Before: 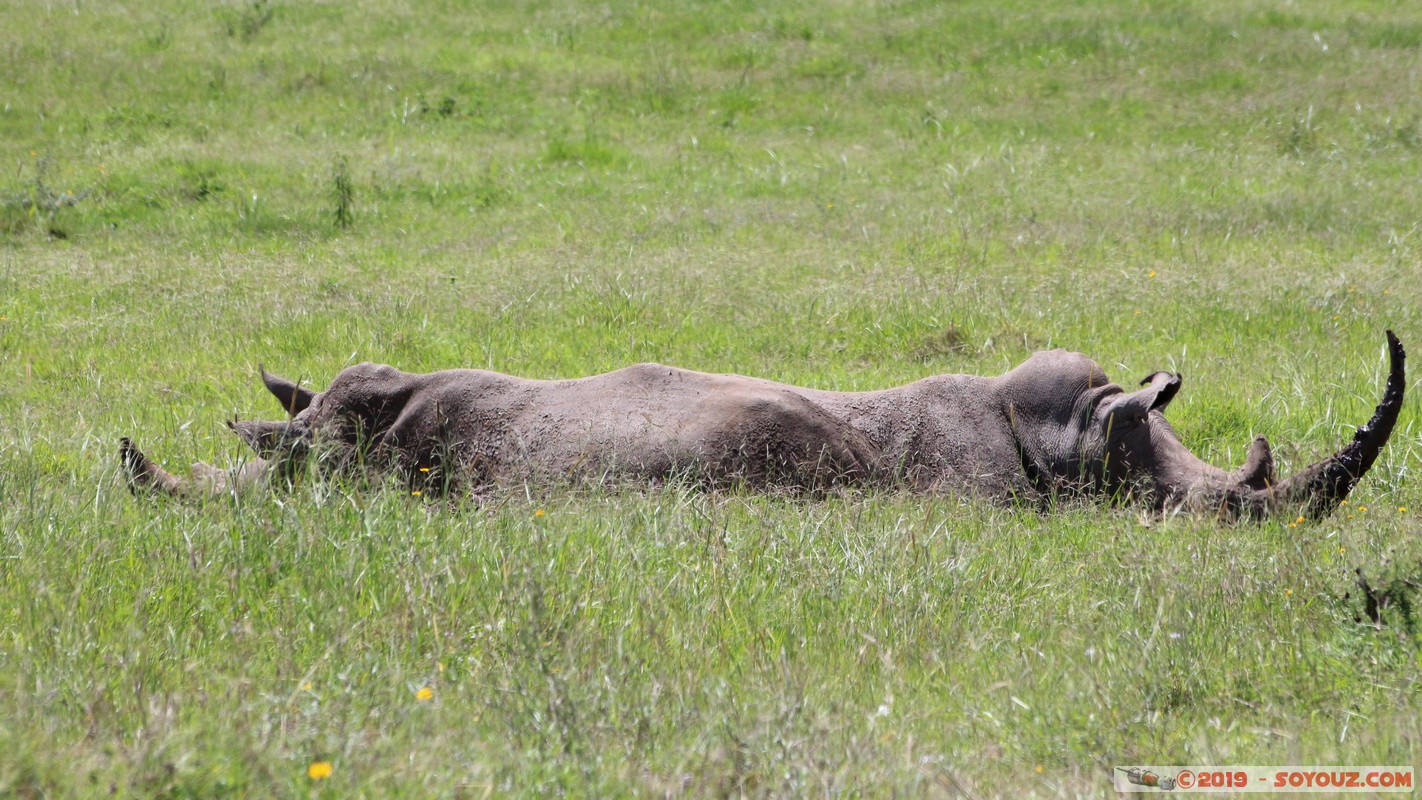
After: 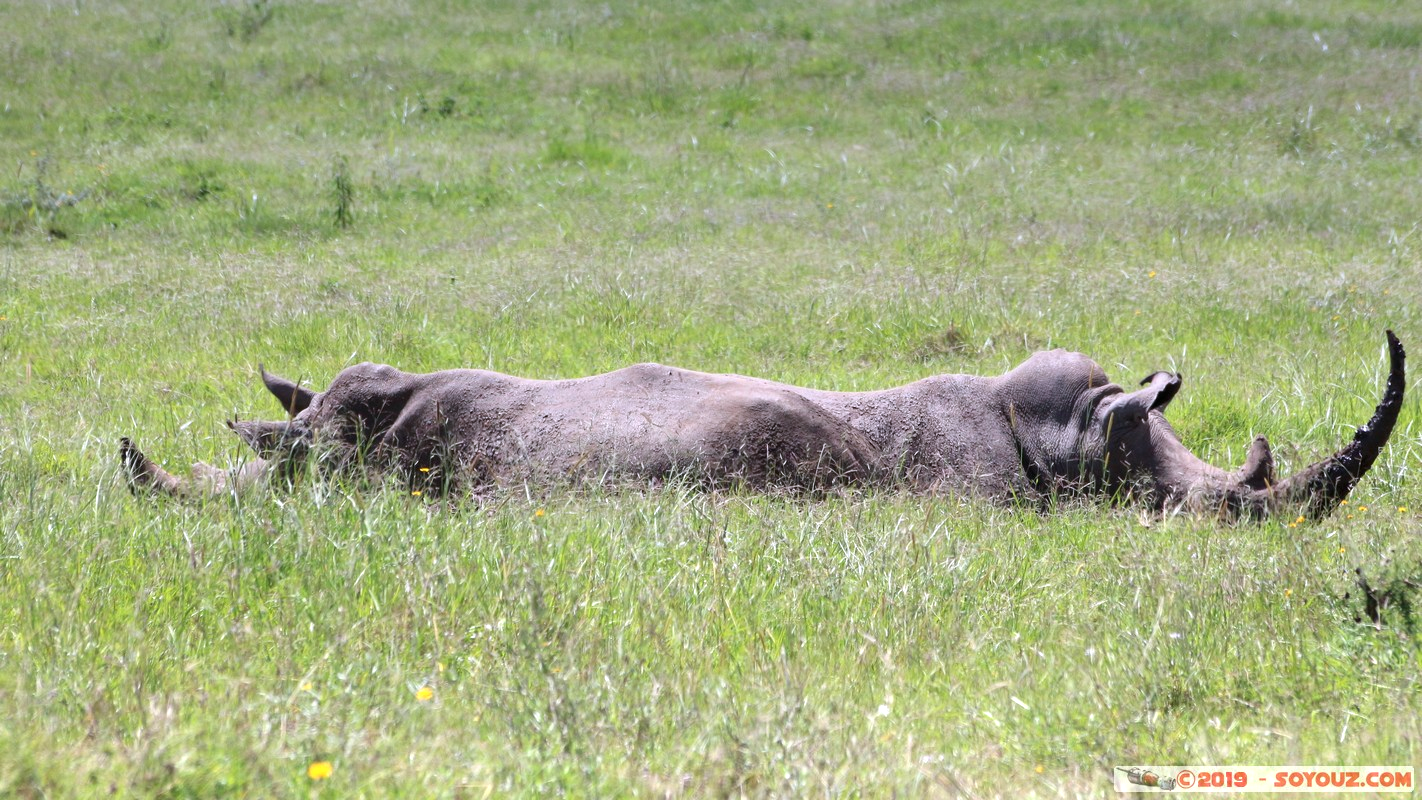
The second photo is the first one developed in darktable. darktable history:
exposure: black level correction 0, exposure 0.7 EV, compensate exposure bias true, compensate highlight preservation false
white balance: red 1, blue 1
graduated density: hue 238.83°, saturation 50%
